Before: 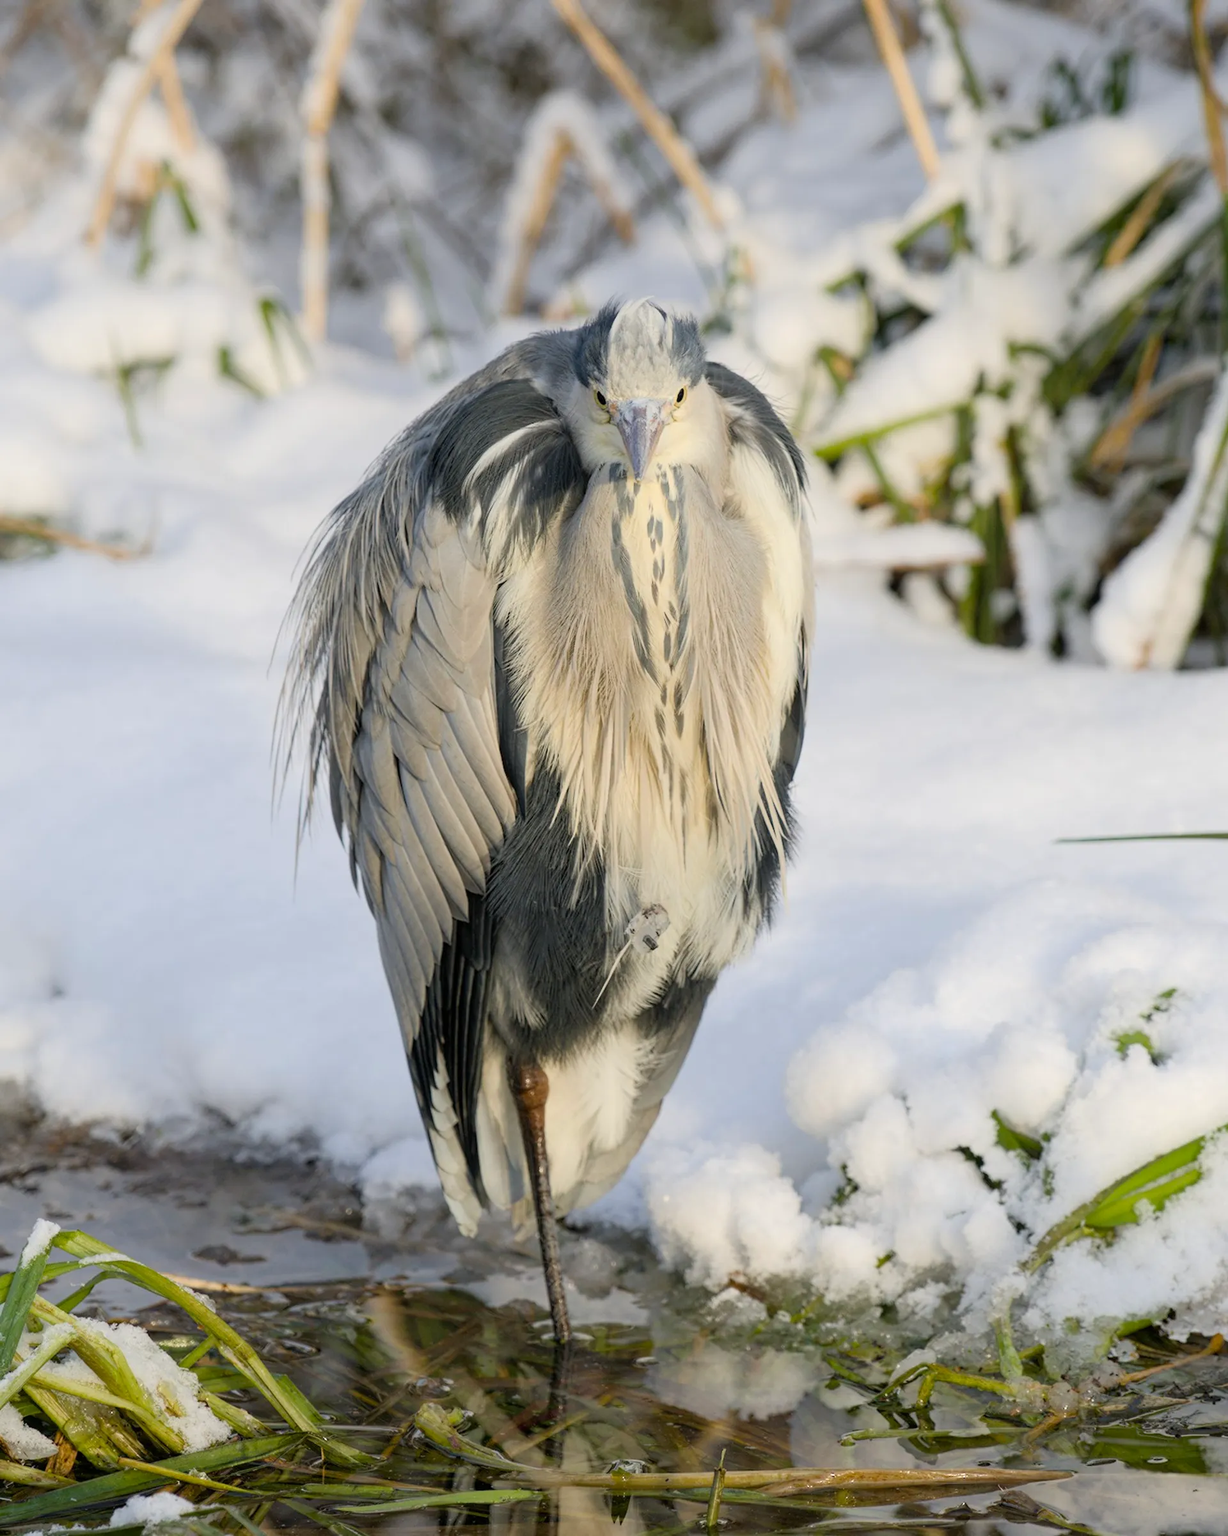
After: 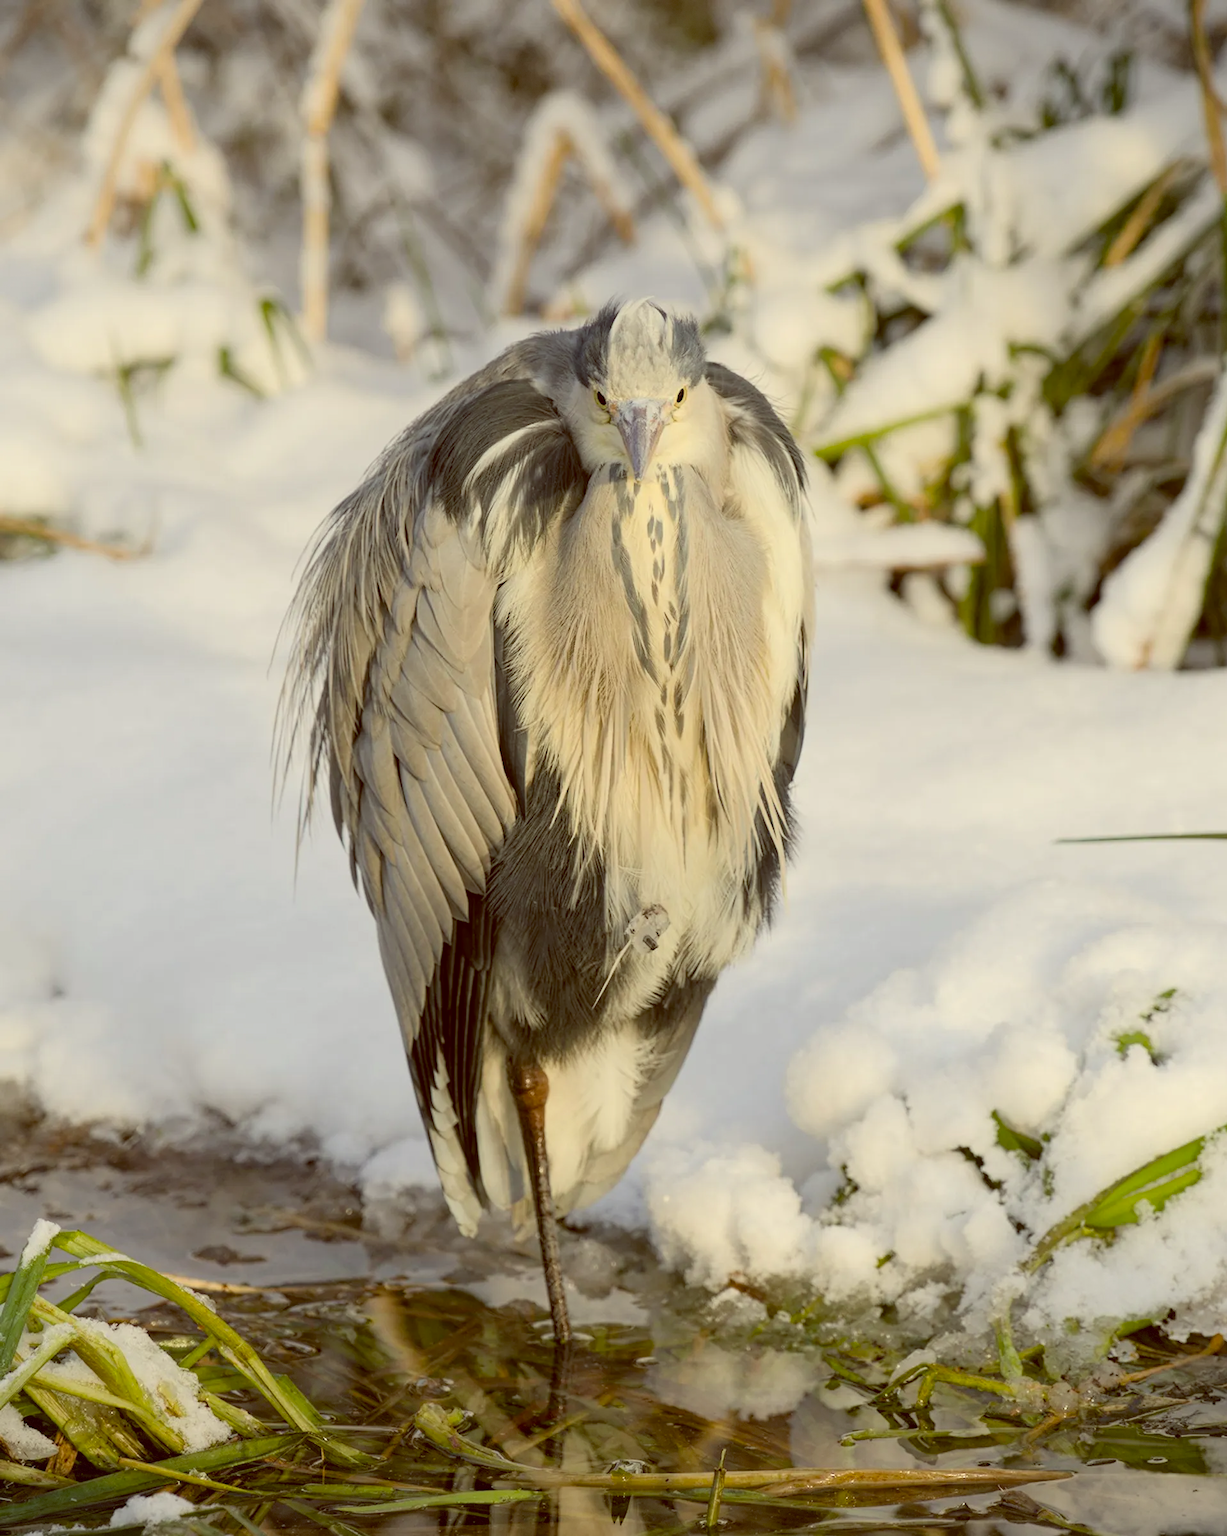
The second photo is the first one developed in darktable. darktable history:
vignetting: fall-off start 97.28%, fall-off radius 79%, brightness -0.462, saturation -0.3, width/height ratio 1.114, dithering 8-bit output, unbound false
color balance: lift [1.001, 1.007, 1, 0.993], gamma [1.023, 1.026, 1.01, 0.974], gain [0.964, 1.059, 1.073, 0.927]
